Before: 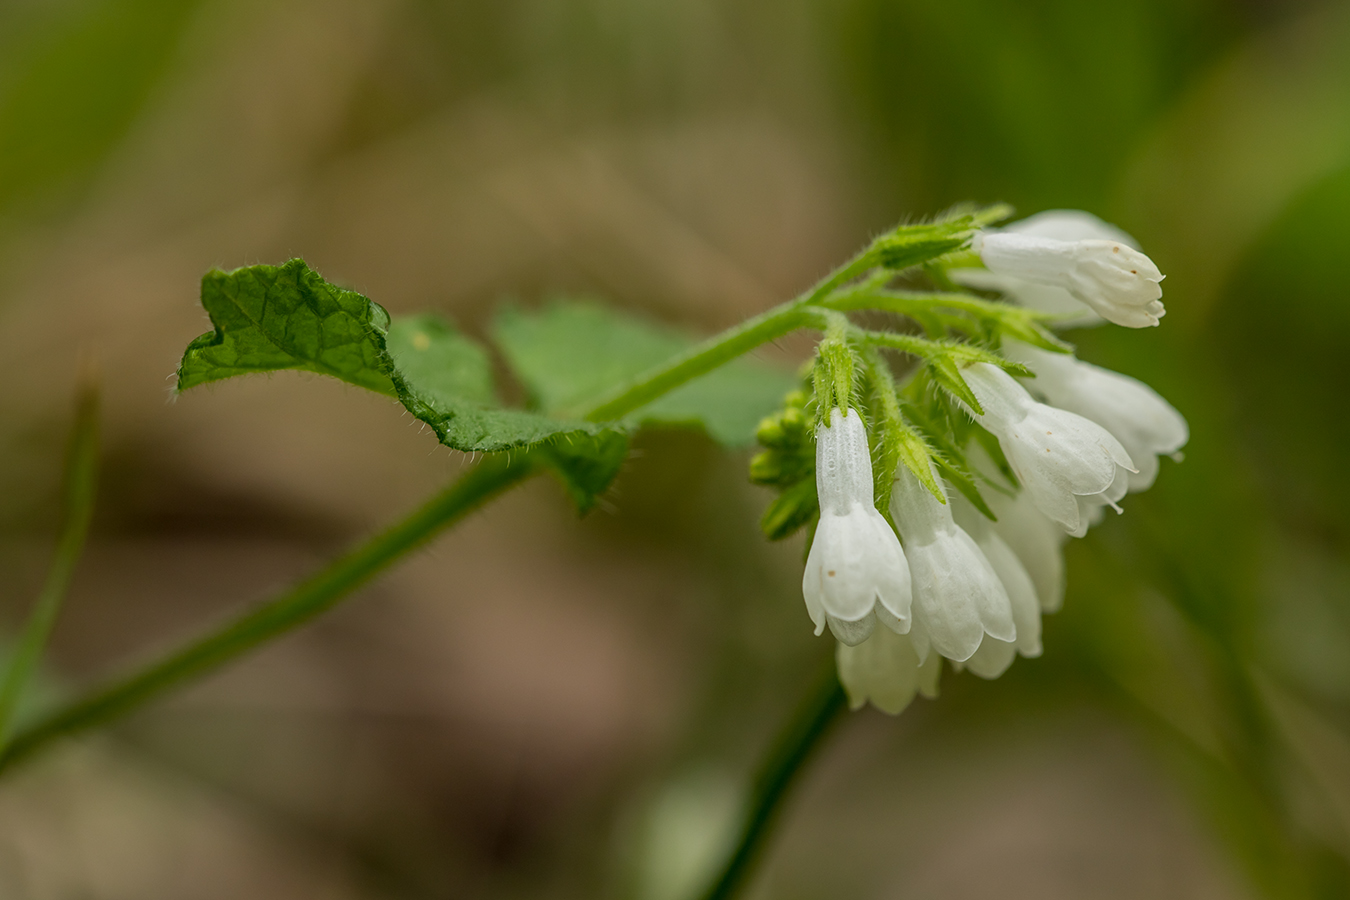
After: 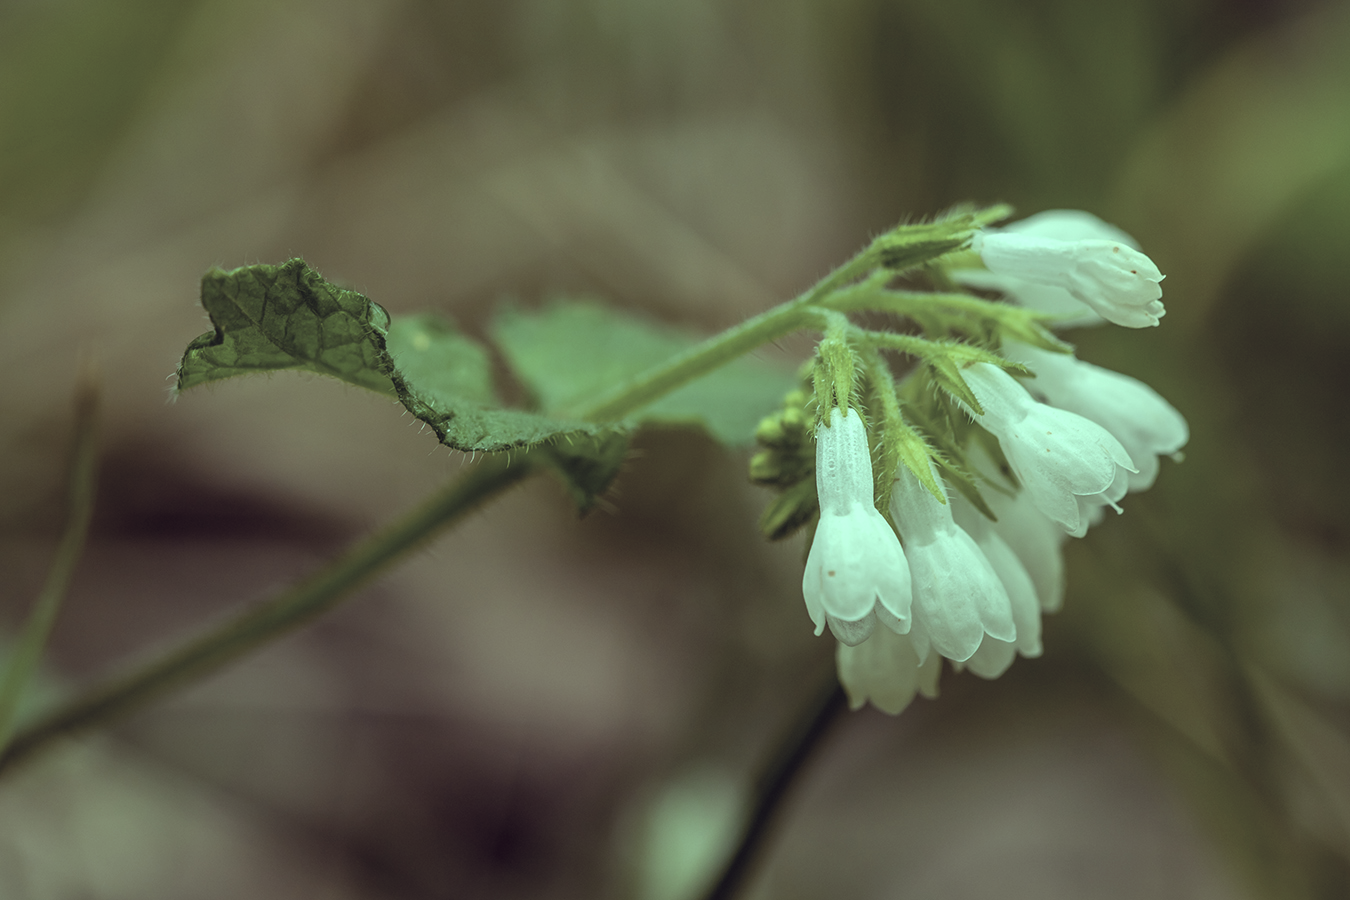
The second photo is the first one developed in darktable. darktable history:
exposure: black level correction -0.005, exposure 0.048 EV, compensate highlight preservation false
color balance rgb: power › hue 328.35°, highlights gain › chroma 7.384%, highlights gain › hue 182.74°, linear chroma grading › global chroma 5.422%, perceptual saturation grading › global saturation 25.849%
color correction: highlights a* -20.53, highlights b* 20.91, shadows a* 19.98, shadows b* -20.36, saturation 0.415
levels: black 0.045%, levels [0.062, 0.494, 0.925]
